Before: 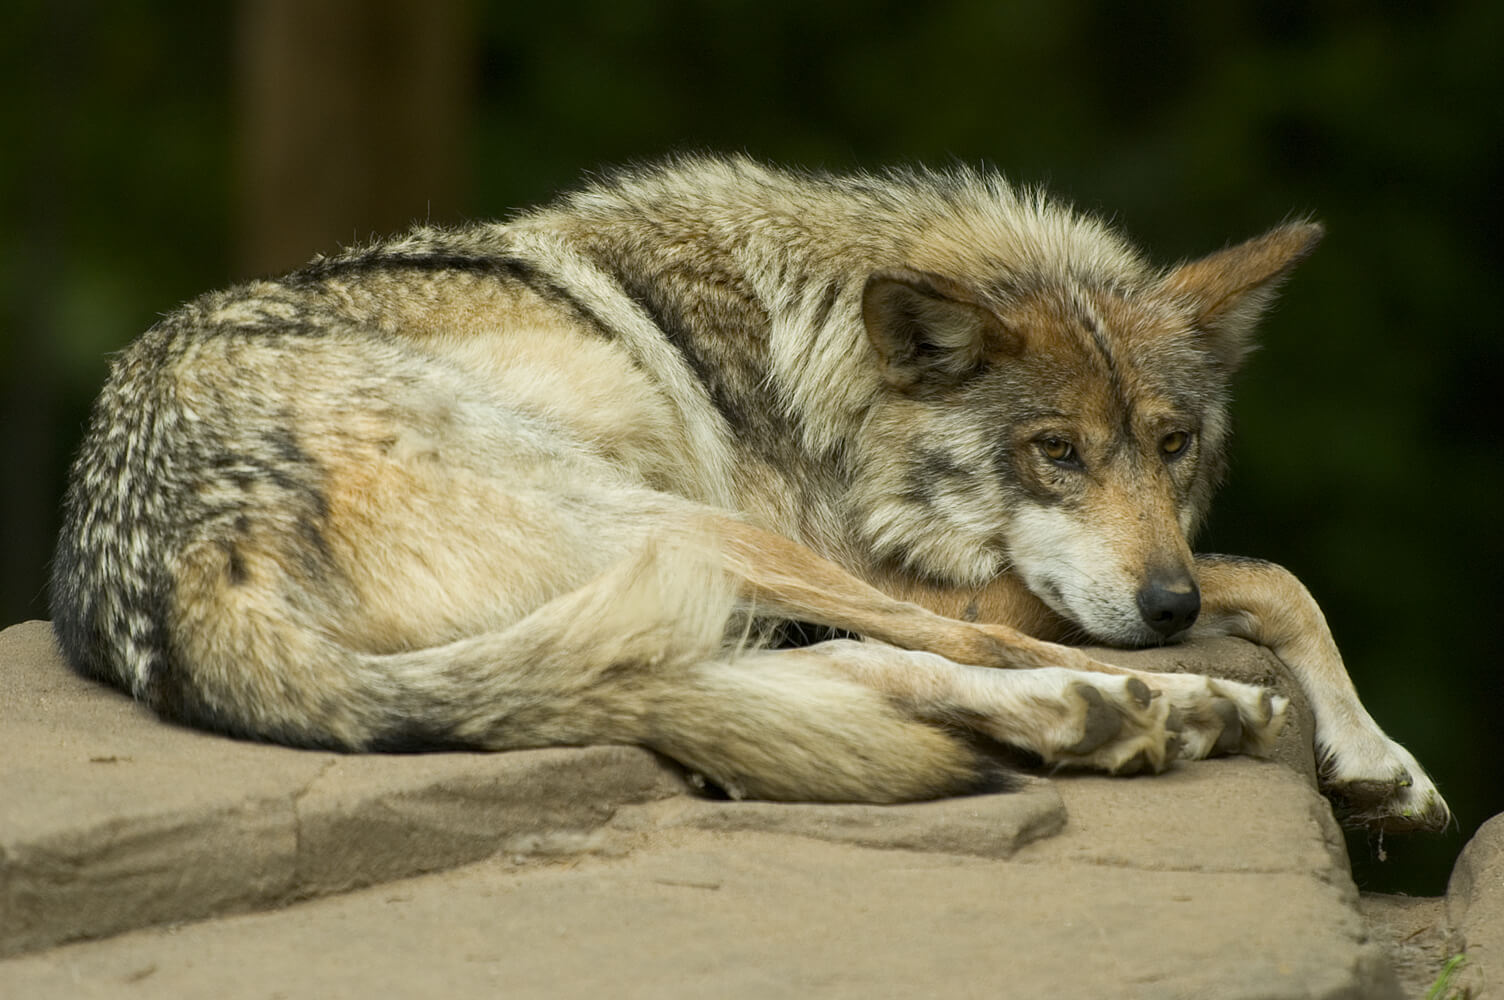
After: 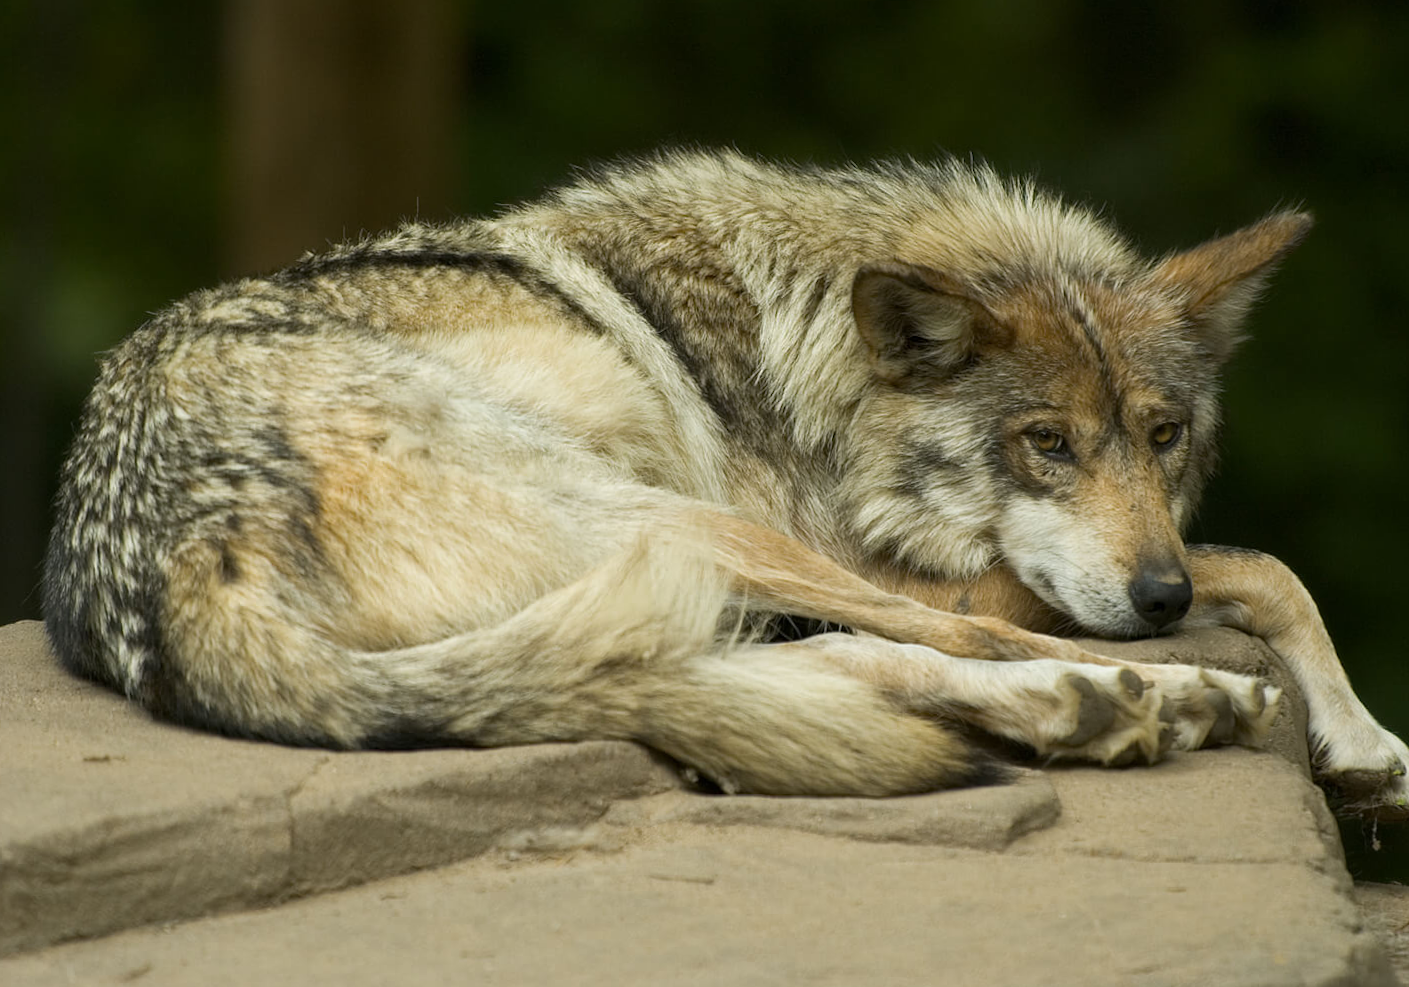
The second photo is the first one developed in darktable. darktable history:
crop and rotate: right 5.167%
rotate and perspective: rotation -0.45°, automatic cropping original format, crop left 0.008, crop right 0.992, crop top 0.012, crop bottom 0.988
